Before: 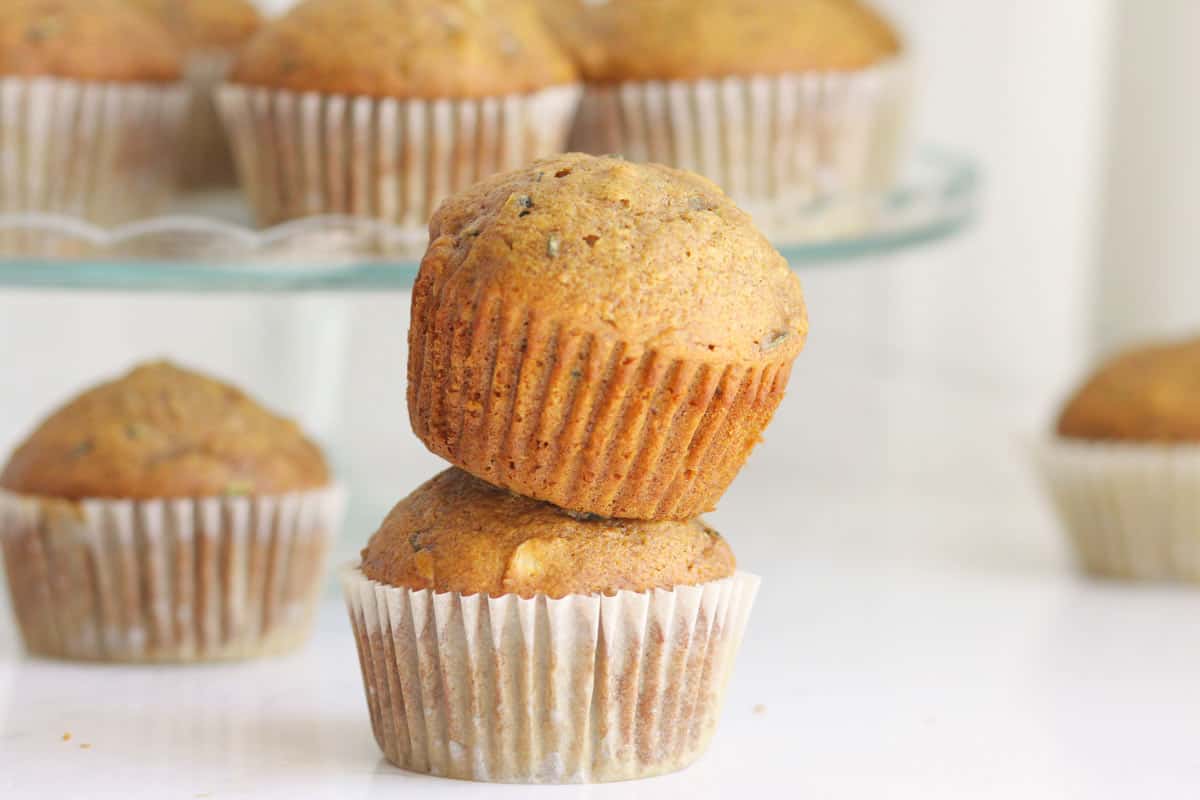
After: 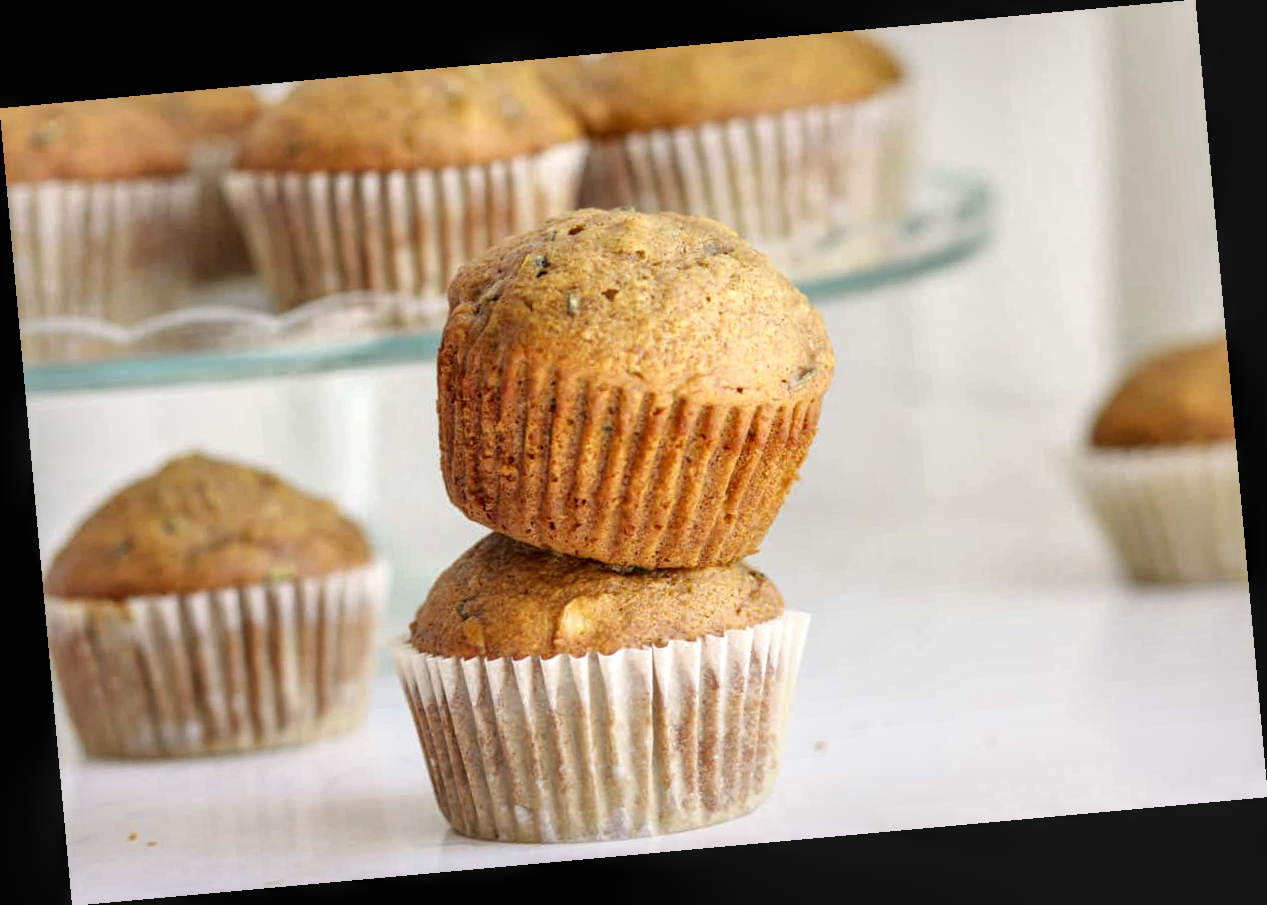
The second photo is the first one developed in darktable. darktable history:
rotate and perspective: rotation -5.2°, automatic cropping off
local contrast: detail 150%
